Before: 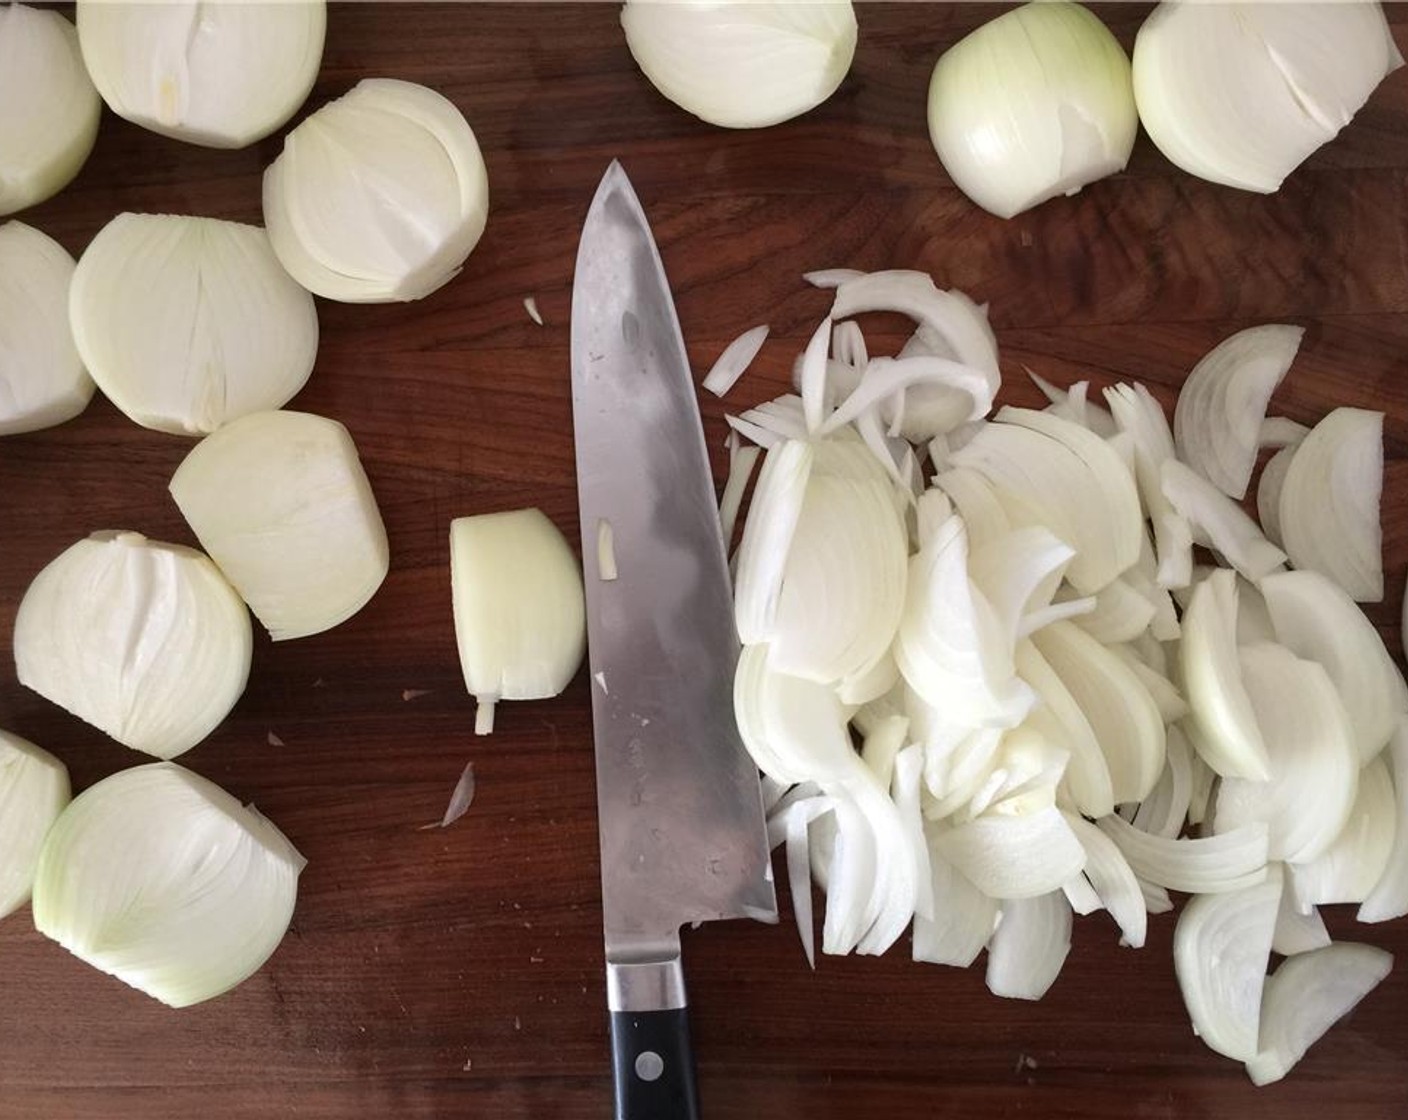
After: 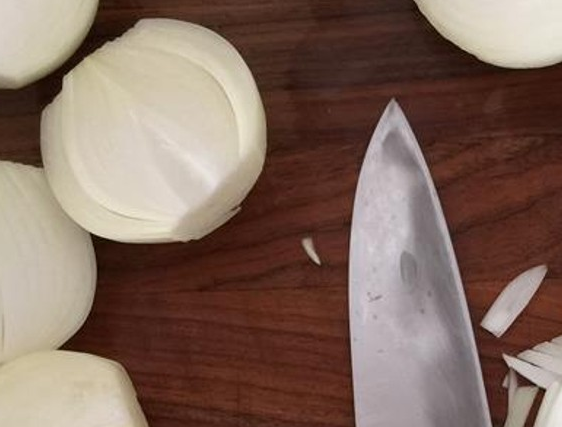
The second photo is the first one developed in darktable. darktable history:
crop: left 15.787%, top 5.444%, right 44.285%, bottom 56.344%
